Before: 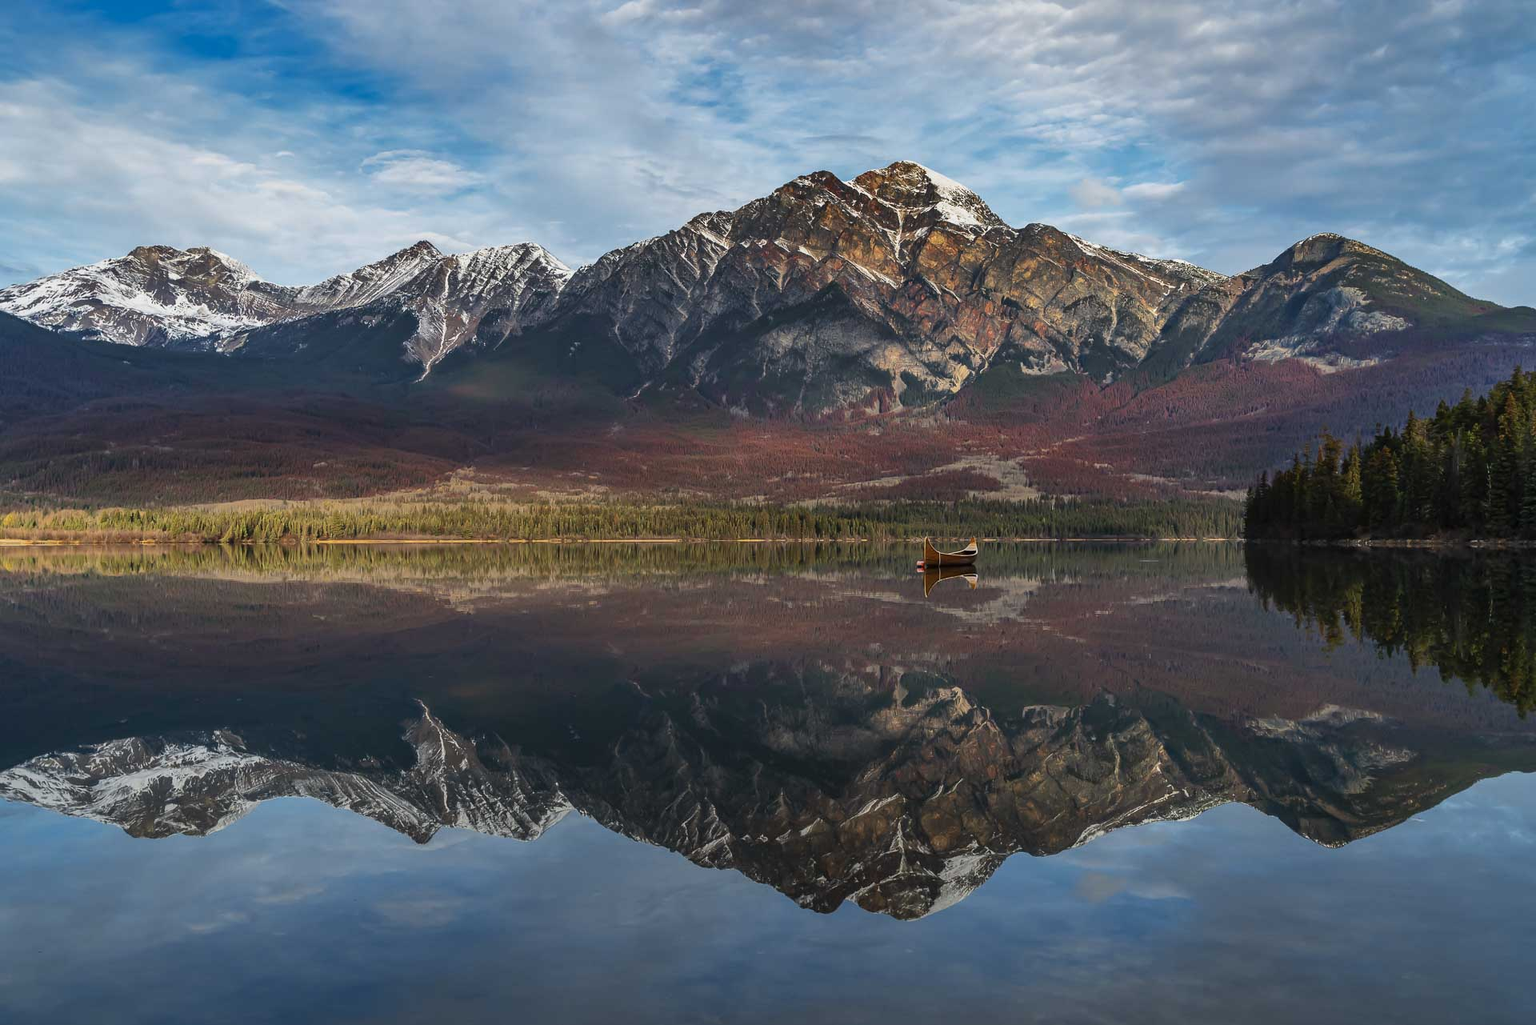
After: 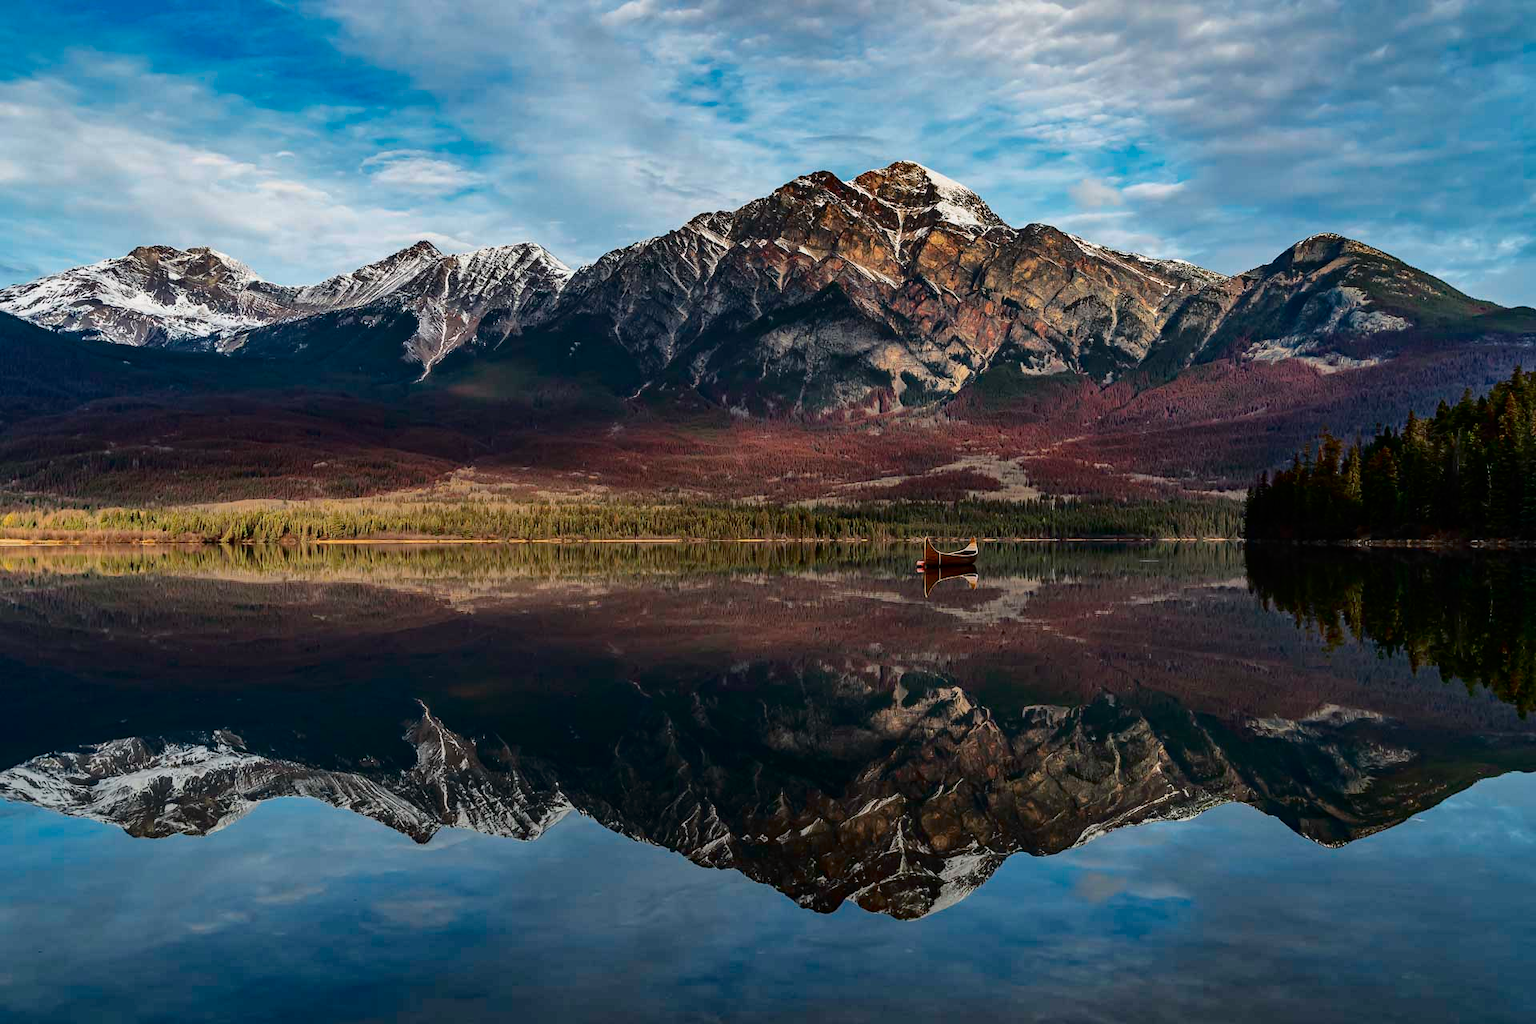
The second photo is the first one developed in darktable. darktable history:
fill light: exposure -2 EV, width 8.6
haze removal: compatibility mode true, adaptive false
